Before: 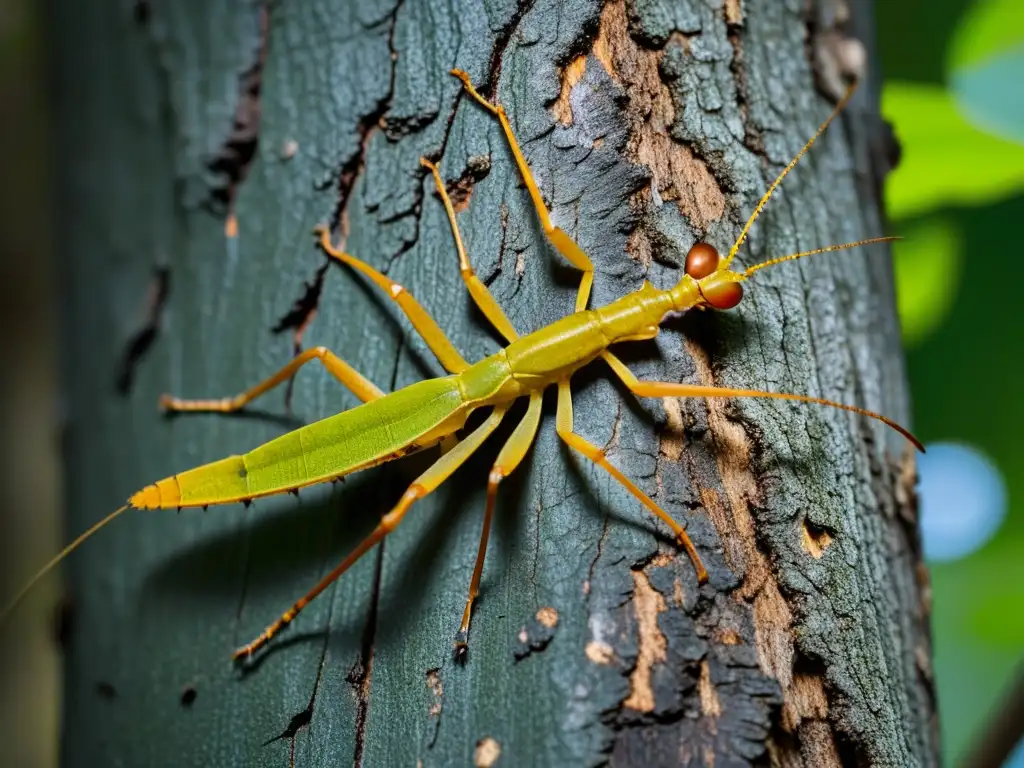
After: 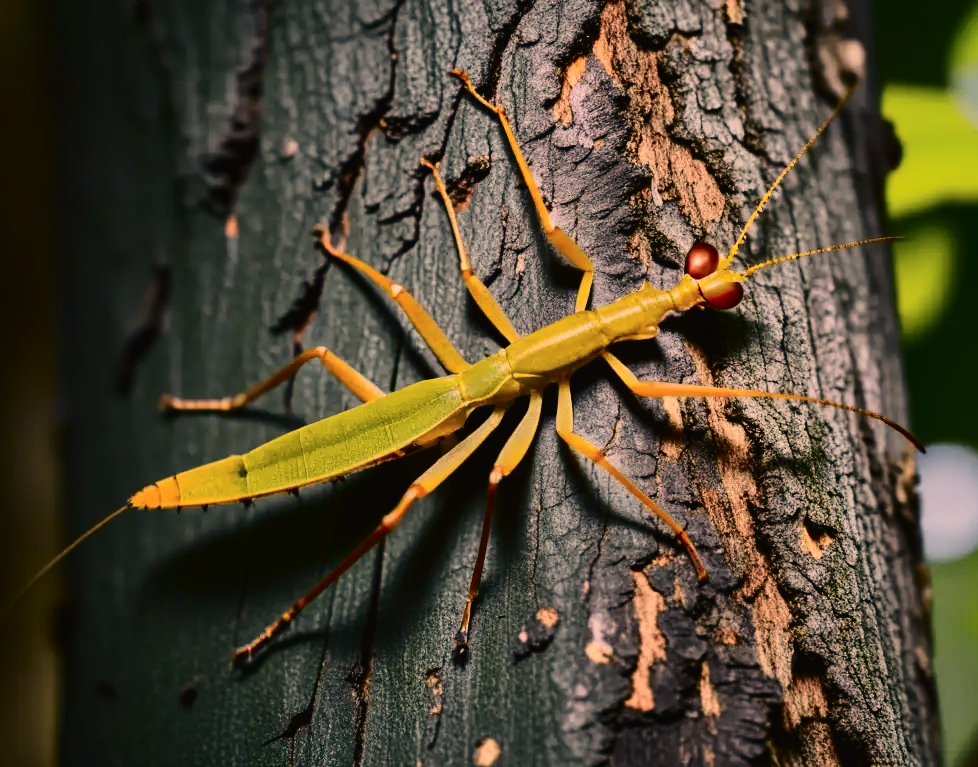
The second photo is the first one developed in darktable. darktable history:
color correction: highlights a* 21.01, highlights b* 19.31
contrast brightness saturation: contrast 0.282
tone curve: curves: ch0 [(0.003, 0) (0.066, 0.031) (0.163, 0.112) (0.264, 0.238) (0.395, 0.421) (0.517, 0.56) (0.684, 0.734) (0.791, 0.814) (1, 1)]; ch1 [(0, 0) (0.164, 0.115) (0.337, 0.332) (0.39, 0.398) (0.464, 0.461) (0.501, 0.5) (0.507, 0.5) (0.534, 0.532) (0.577, 0.59) (0.652, 0.681) (0.733, 0.749) (0.811, 0.796) (1, 1)]; ch2 [(0, 0) (0.337, 0.382) (0.464, 0.476) (0.501, 0.502) (0.527, 0.54) (0.551, 0.565) (0.6, 0.59) (0.687, 0.675) (1, 1)], color space Lab, independent channels
crop: right 4.408%, bottom 0.027%
exposure: black level correction -0.015, exposure -0.536 EV, compensate highlight preservation false
